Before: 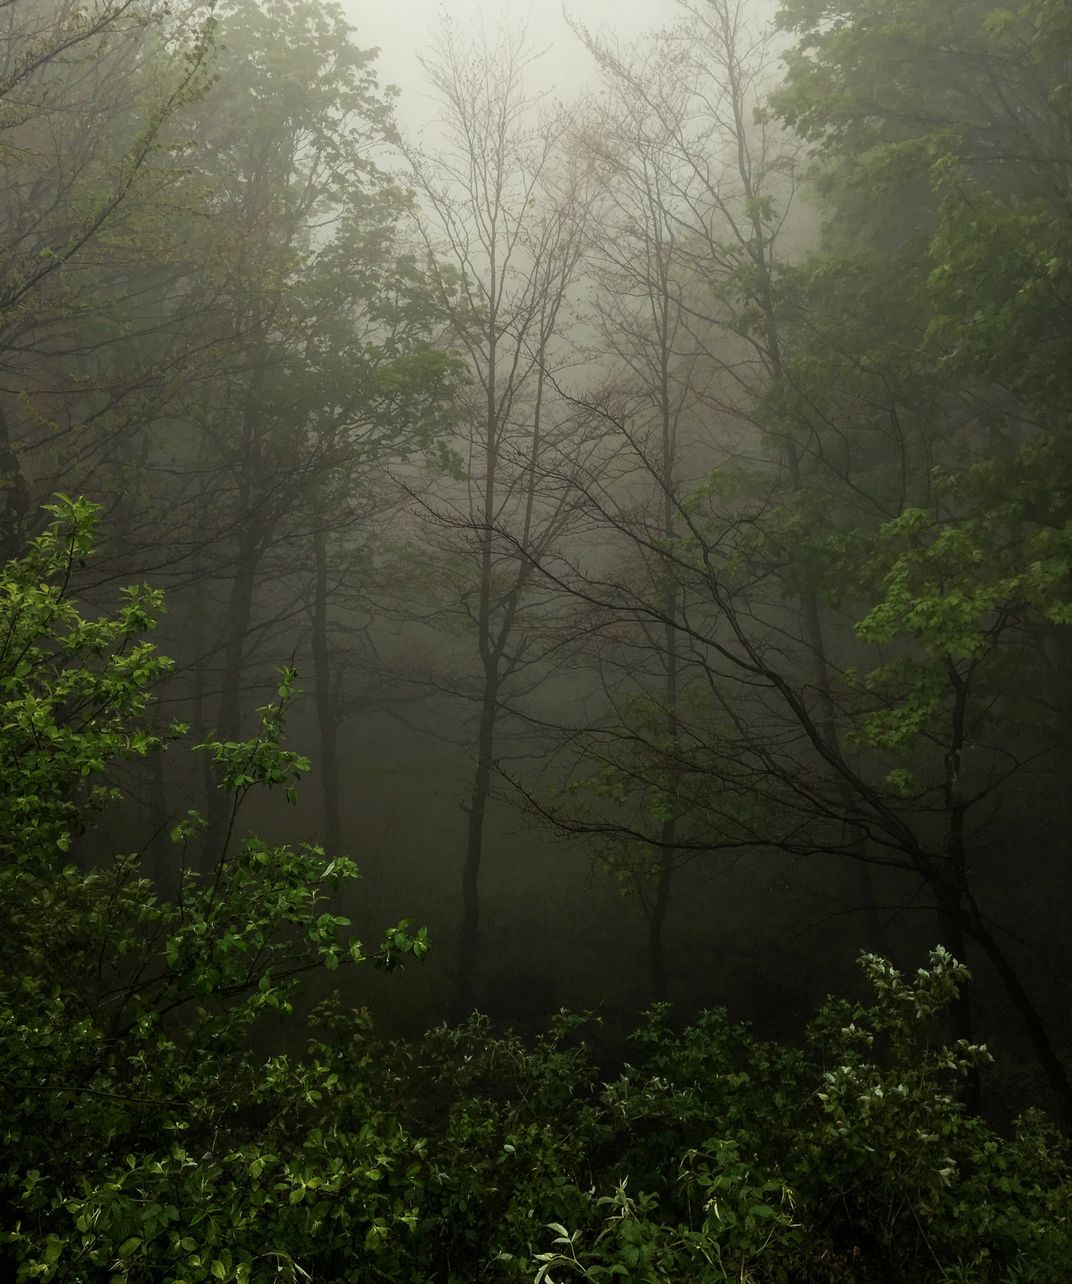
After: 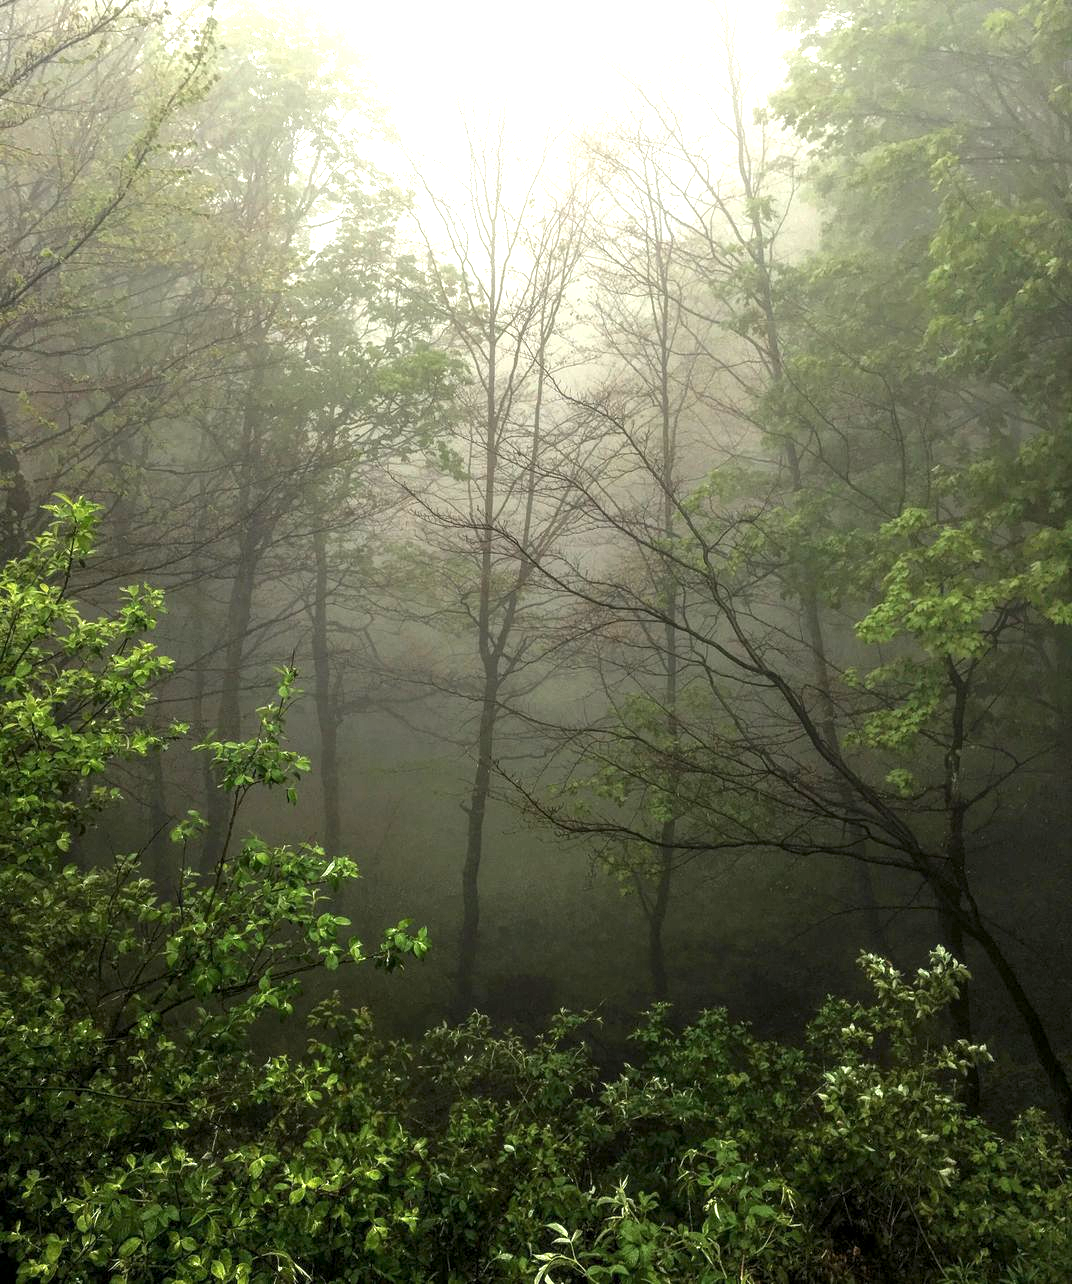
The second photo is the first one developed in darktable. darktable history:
local contrast: on, module defaults
exposure: black level correction 0, exposure 1.51 EV, compensate exposure bias true, compensate highlight preservation false
